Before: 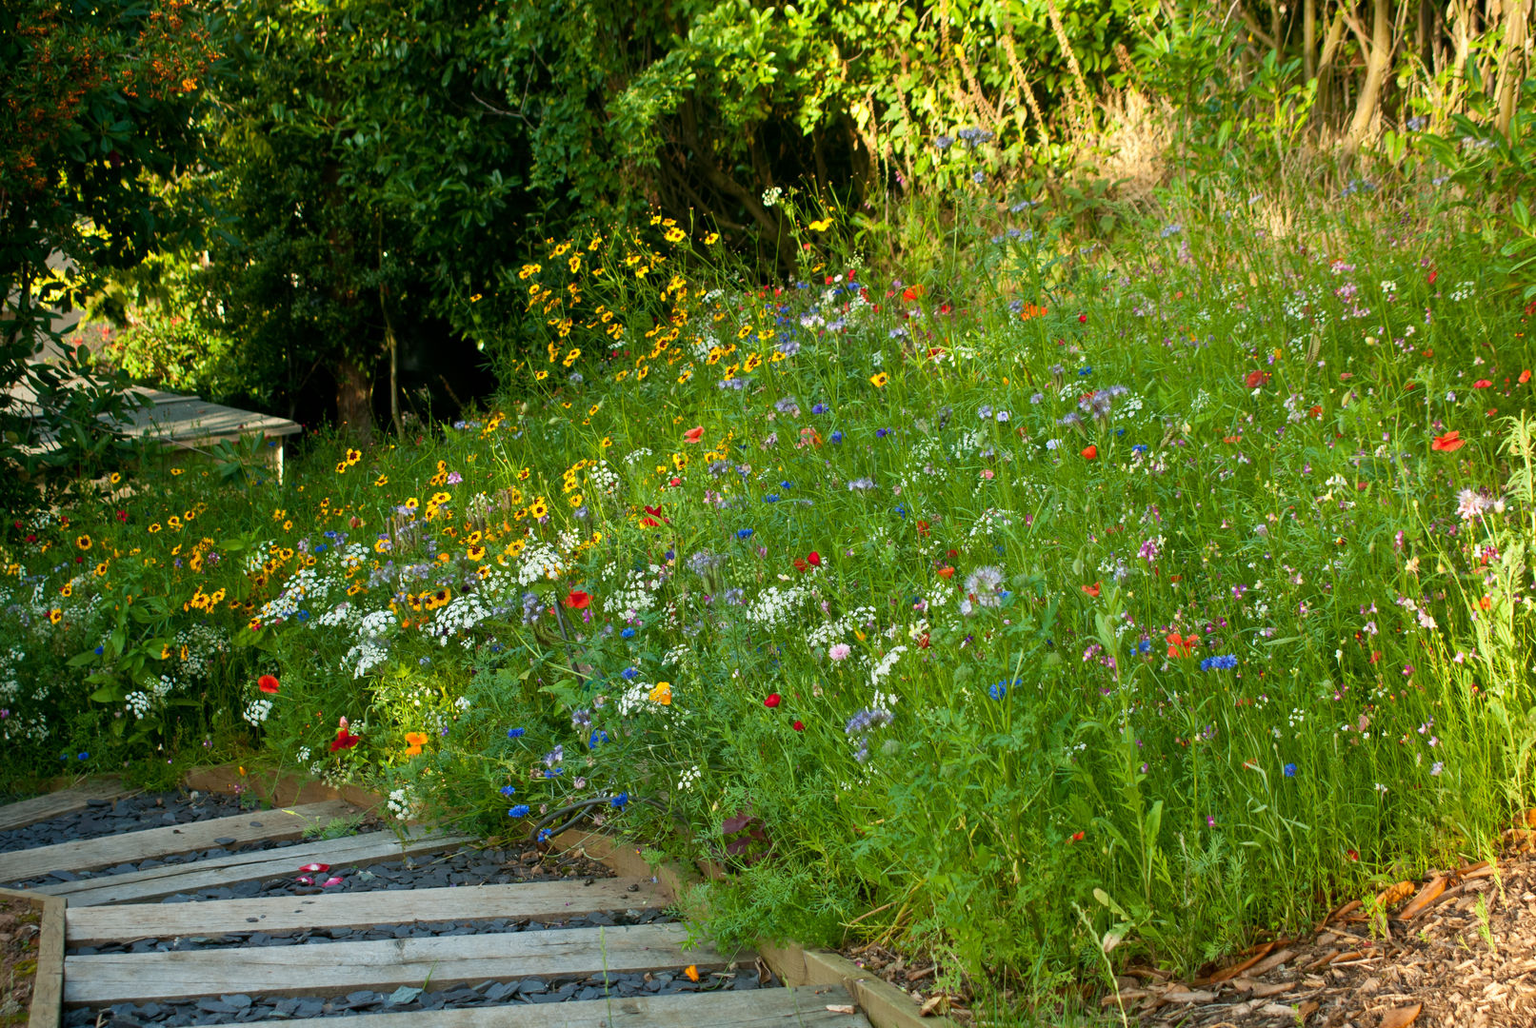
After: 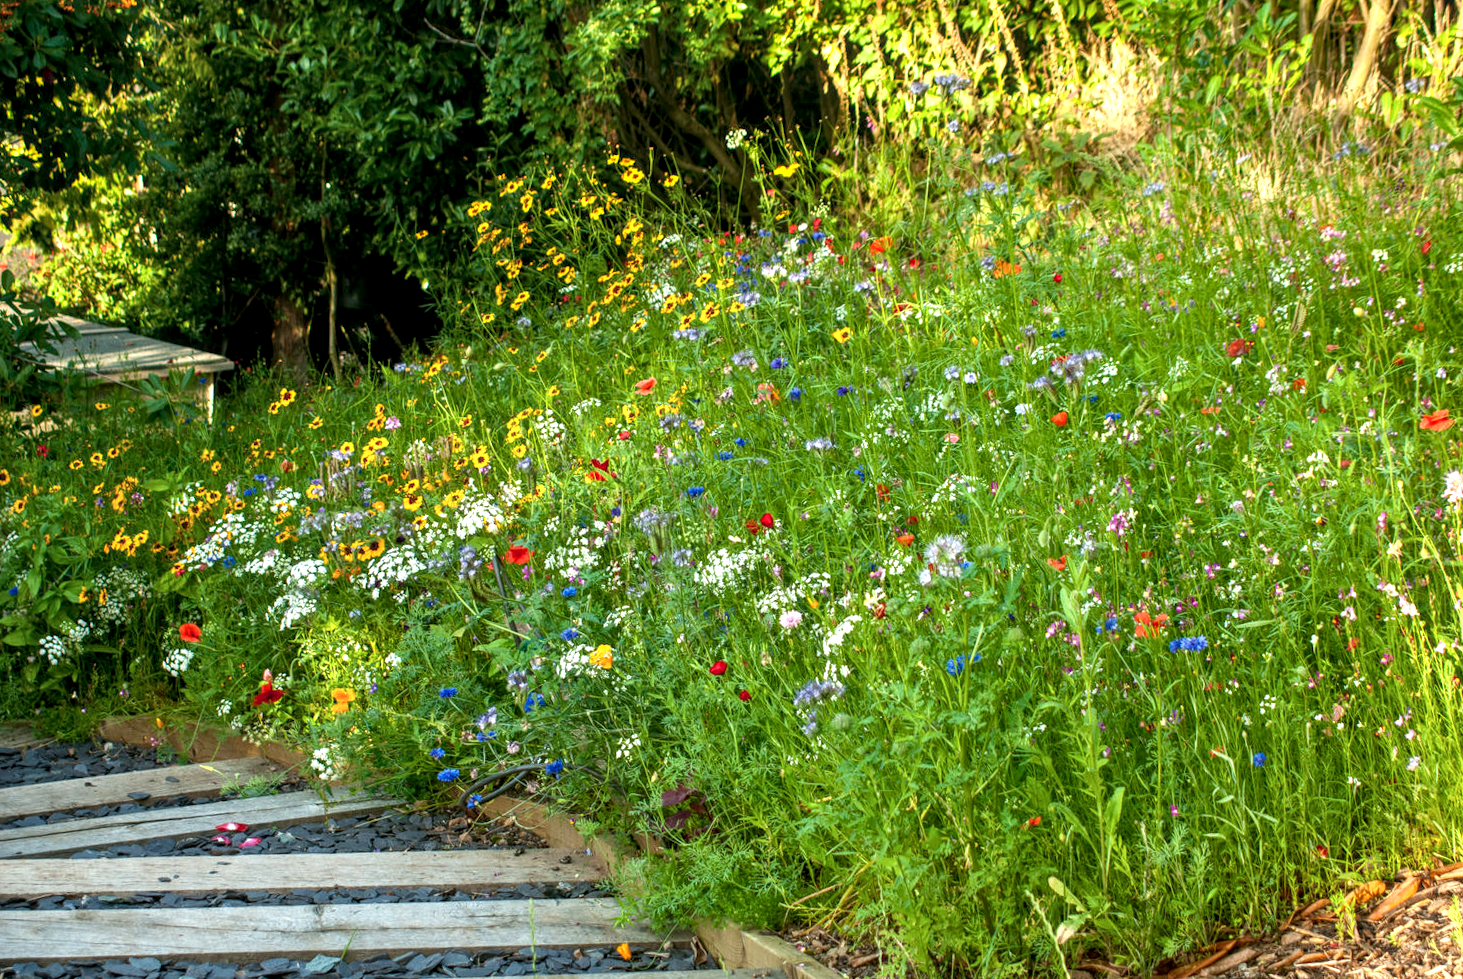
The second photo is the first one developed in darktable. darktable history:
crop and rotate: angle -1.96°, left 3.097%, top 4.154%, right 1.586%, bottom 0.529%
exposure: black level correction 0, exposure 0.5 EV, compensate highlight preservation false
local contrast: highlights 61%, detail 143%, midtone range 0.428
